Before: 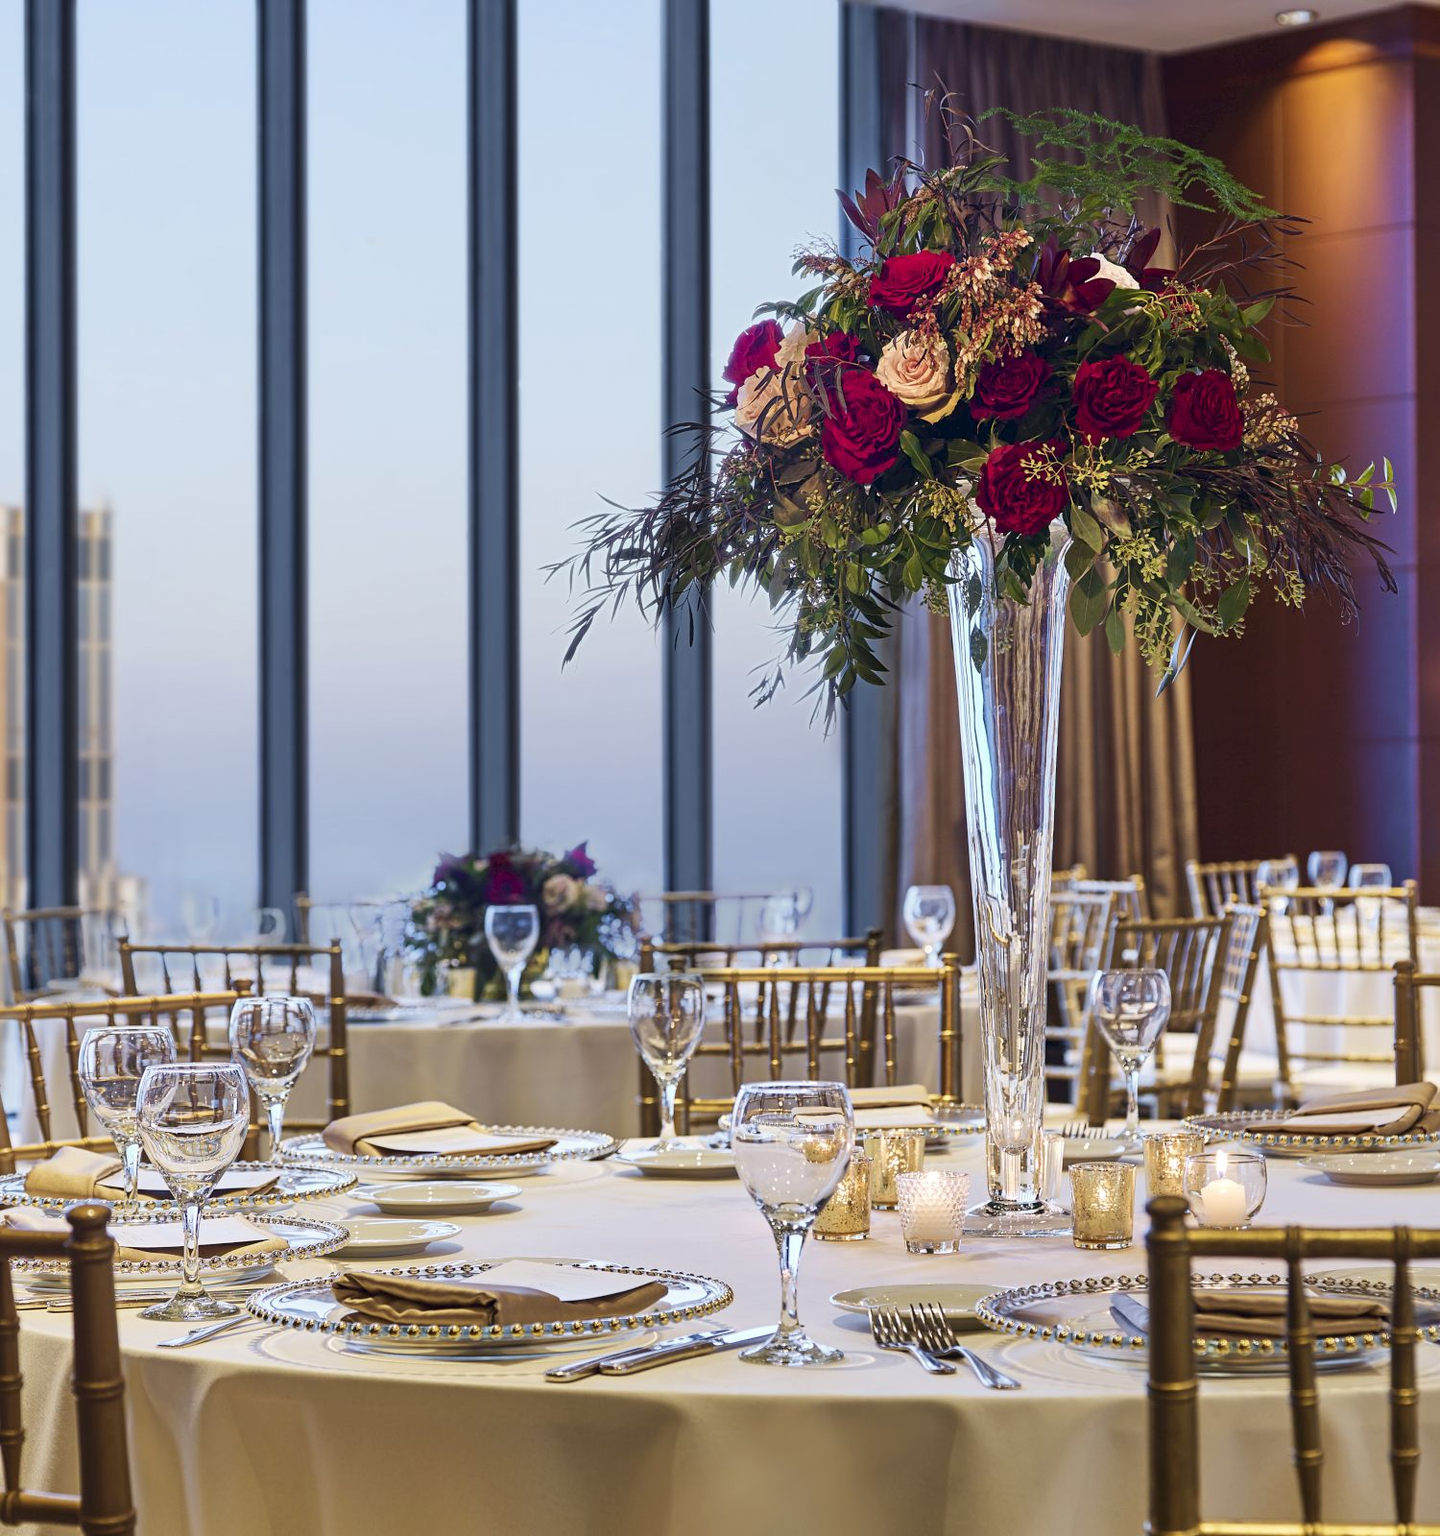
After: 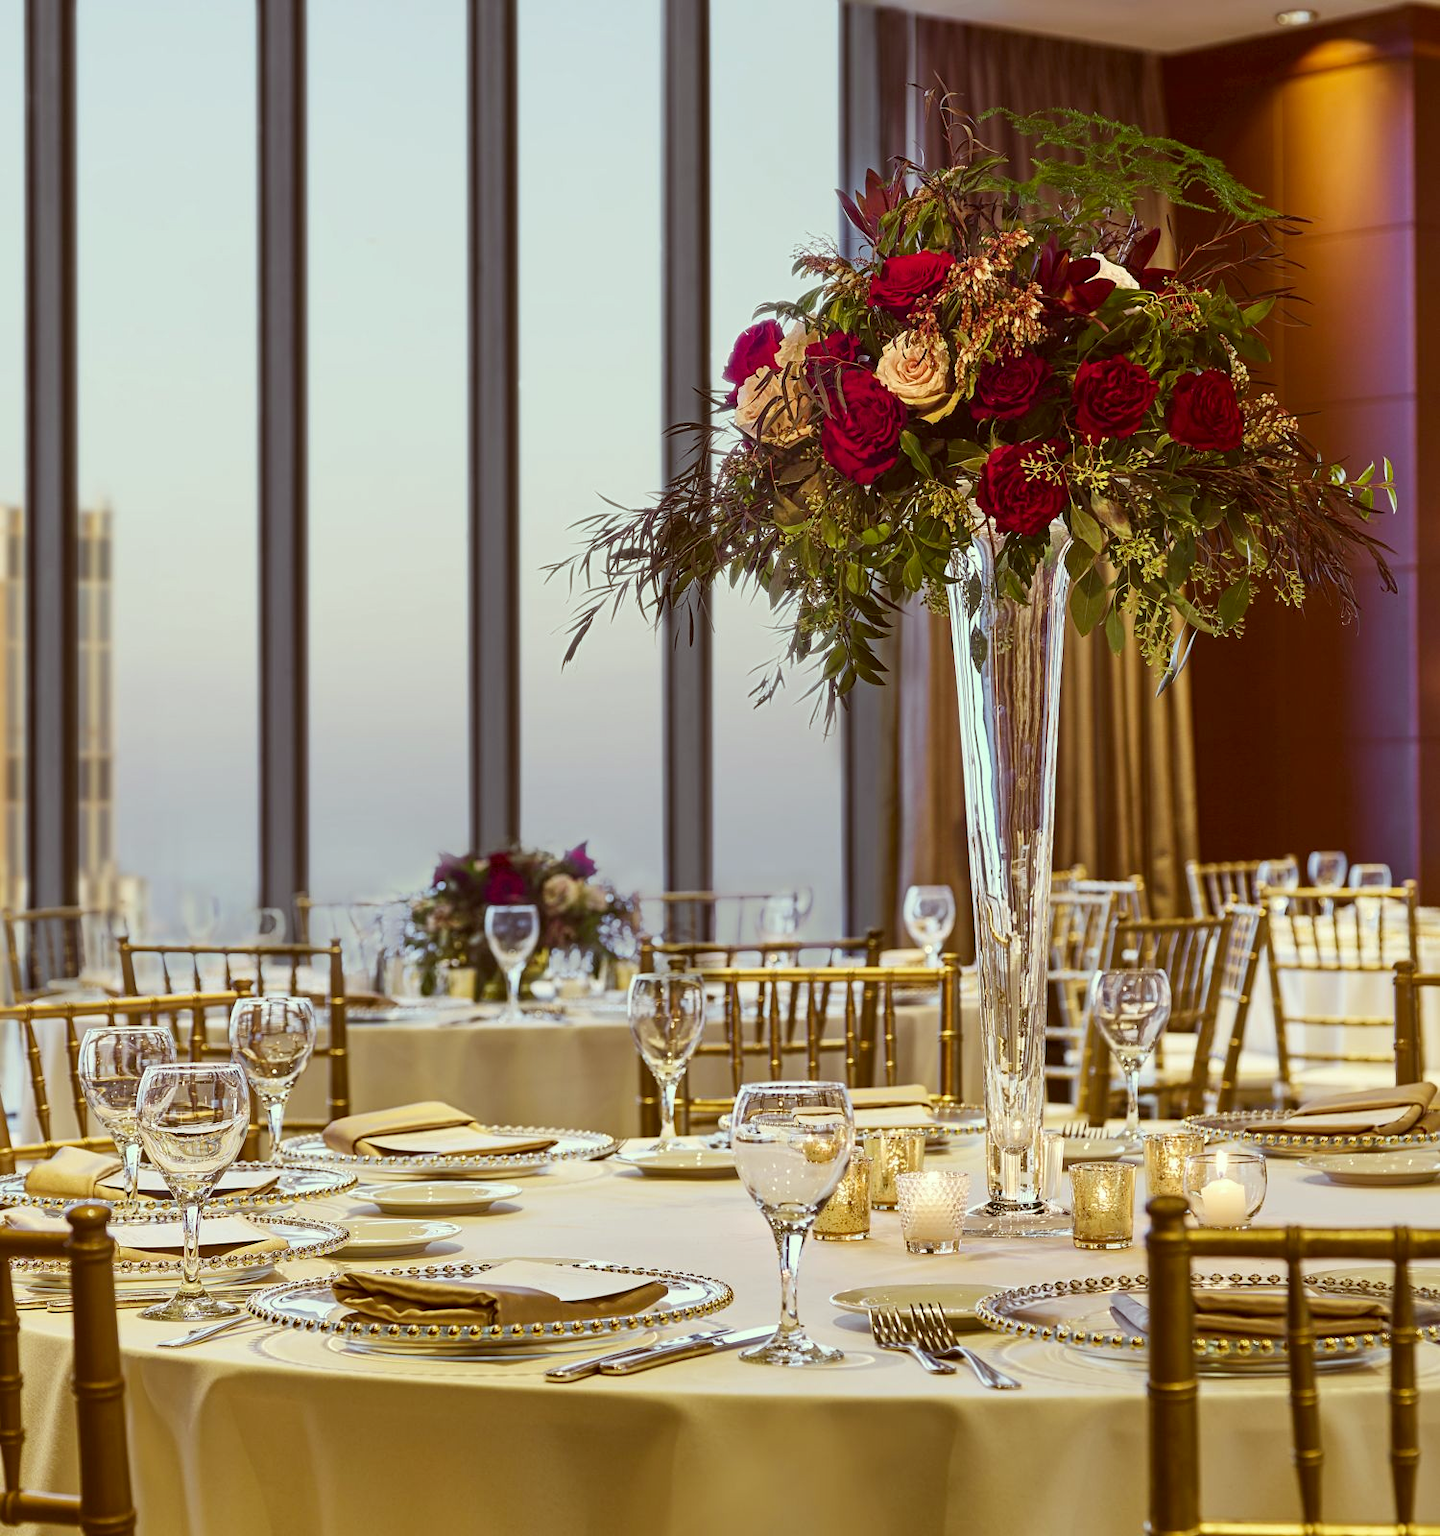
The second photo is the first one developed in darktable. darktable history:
color correction: highlights a* -5.27, highlights b* 9.79, shadows a* 9.82, shadows b* 24.33
